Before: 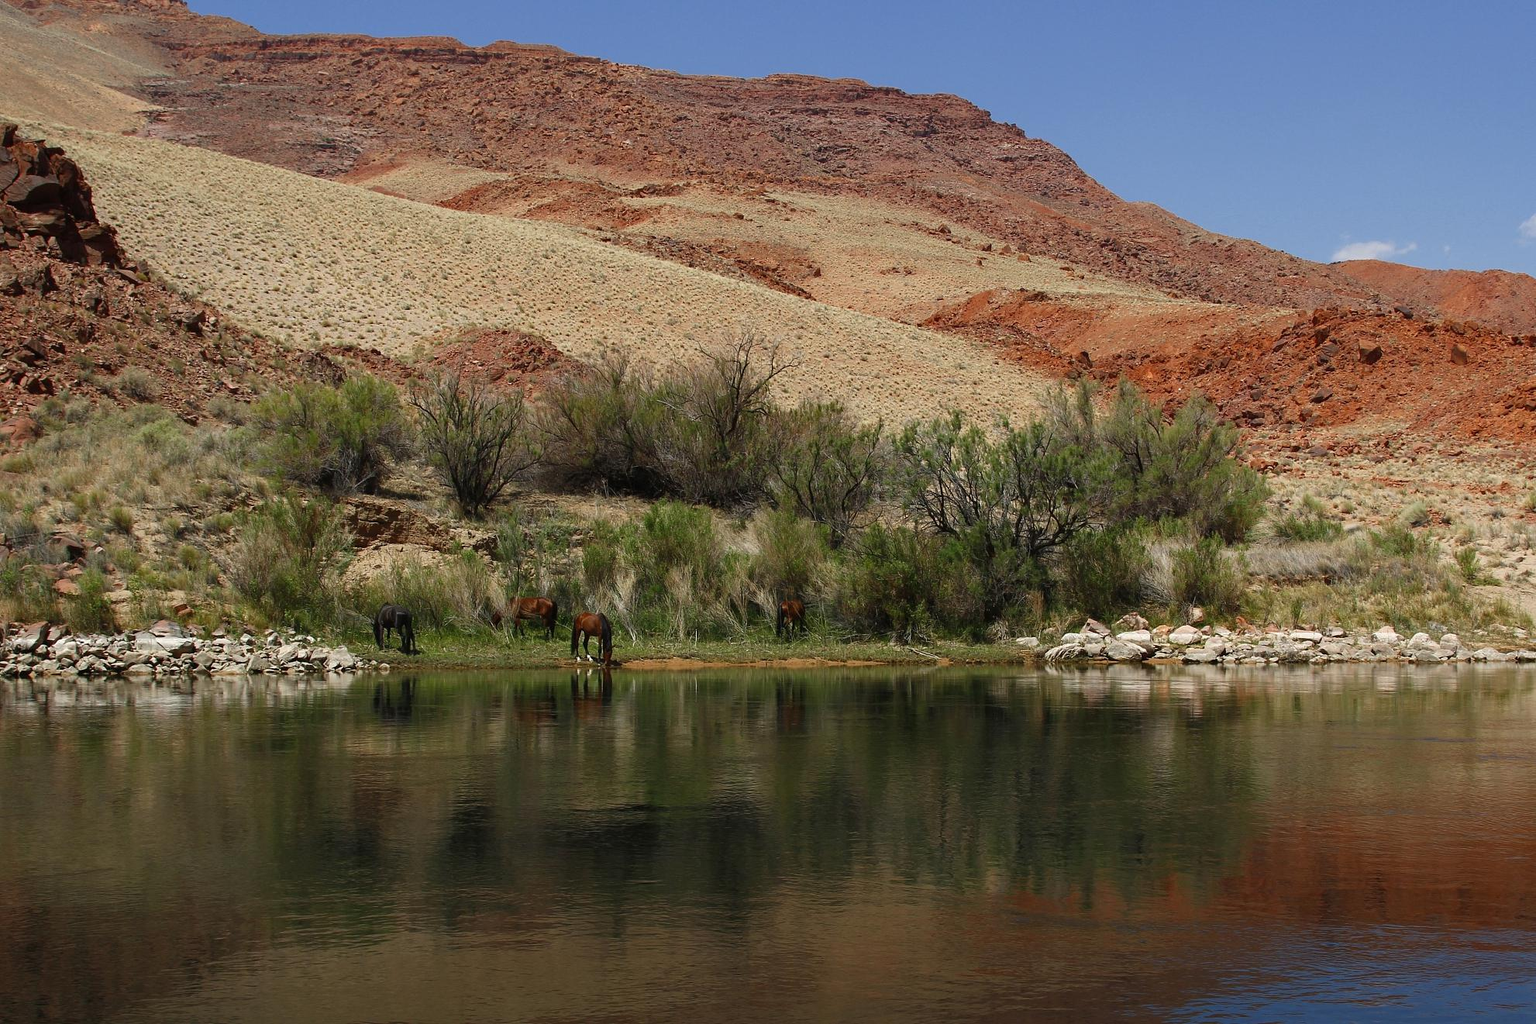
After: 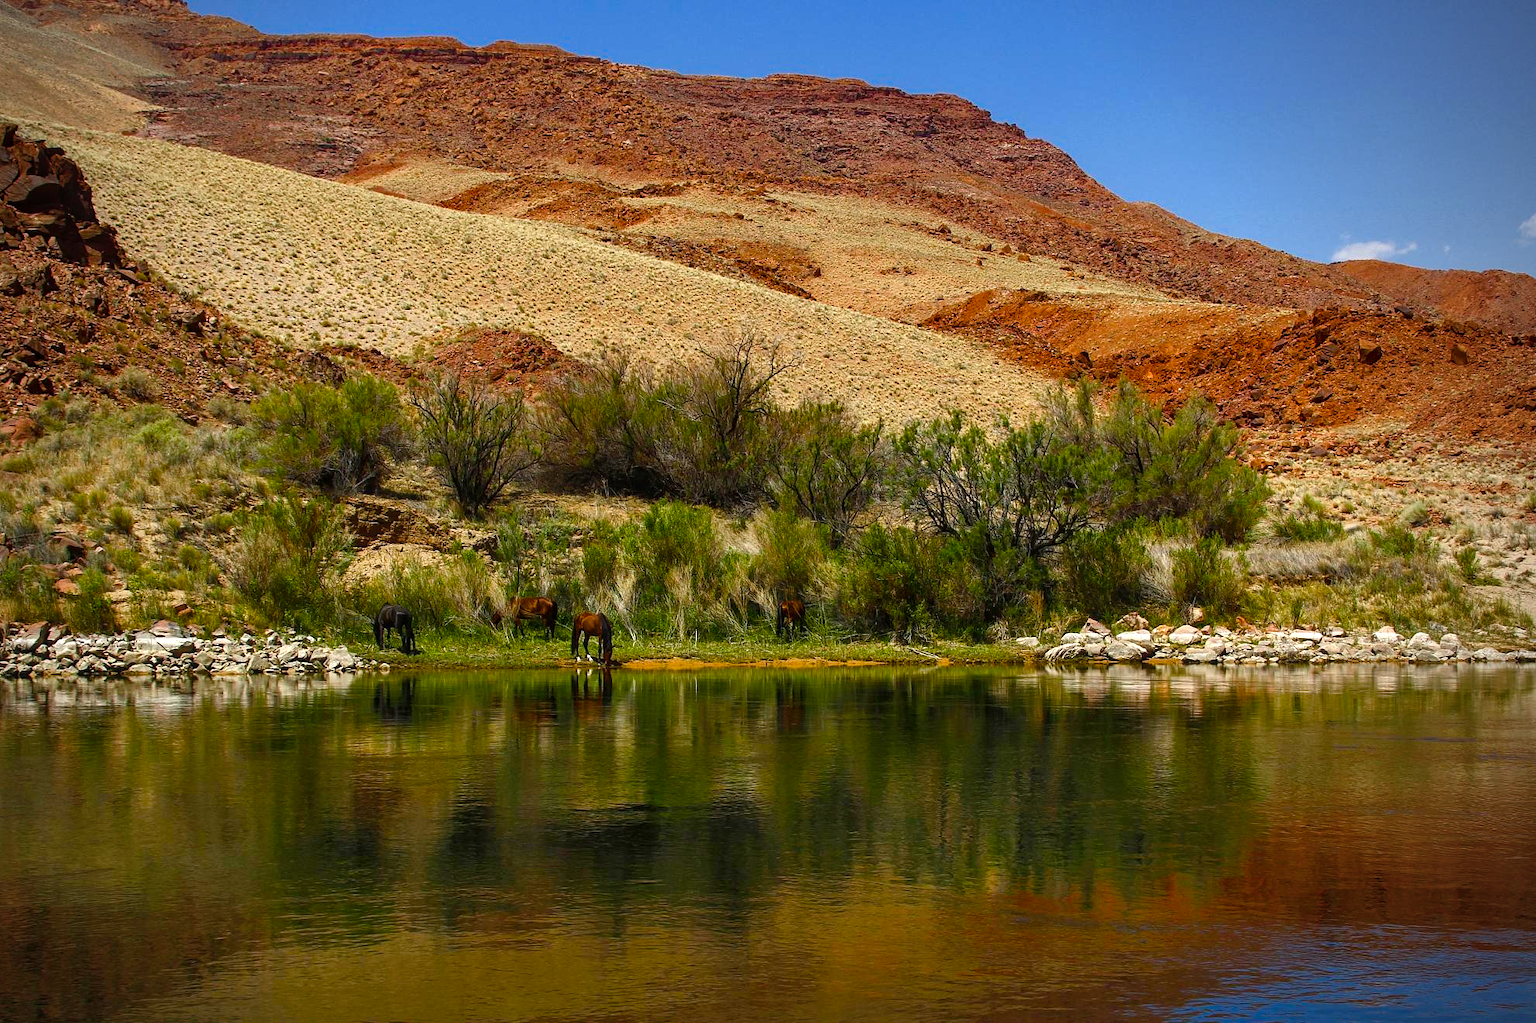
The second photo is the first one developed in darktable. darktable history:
shadows and highlights: low approximation 0.01, soften with gaussian
vignetting: brightness -0.578, saturation -0.262, center (-0.075, 0.058), unbound false
color balance rgb: perceptual saturation grading › global saturation 26.474%, perceptual saturation grading › highlights -27.638%, perceptual saturation grading › mid-tones 15.718%, perceptual saturation grading › shadows 32.854%, perceptual brilliance grading › global brilliance 14.678%, perceptual brilliance grading › shadows -34.721%, global vibrance 41.731%
local contrast: detail 114%
